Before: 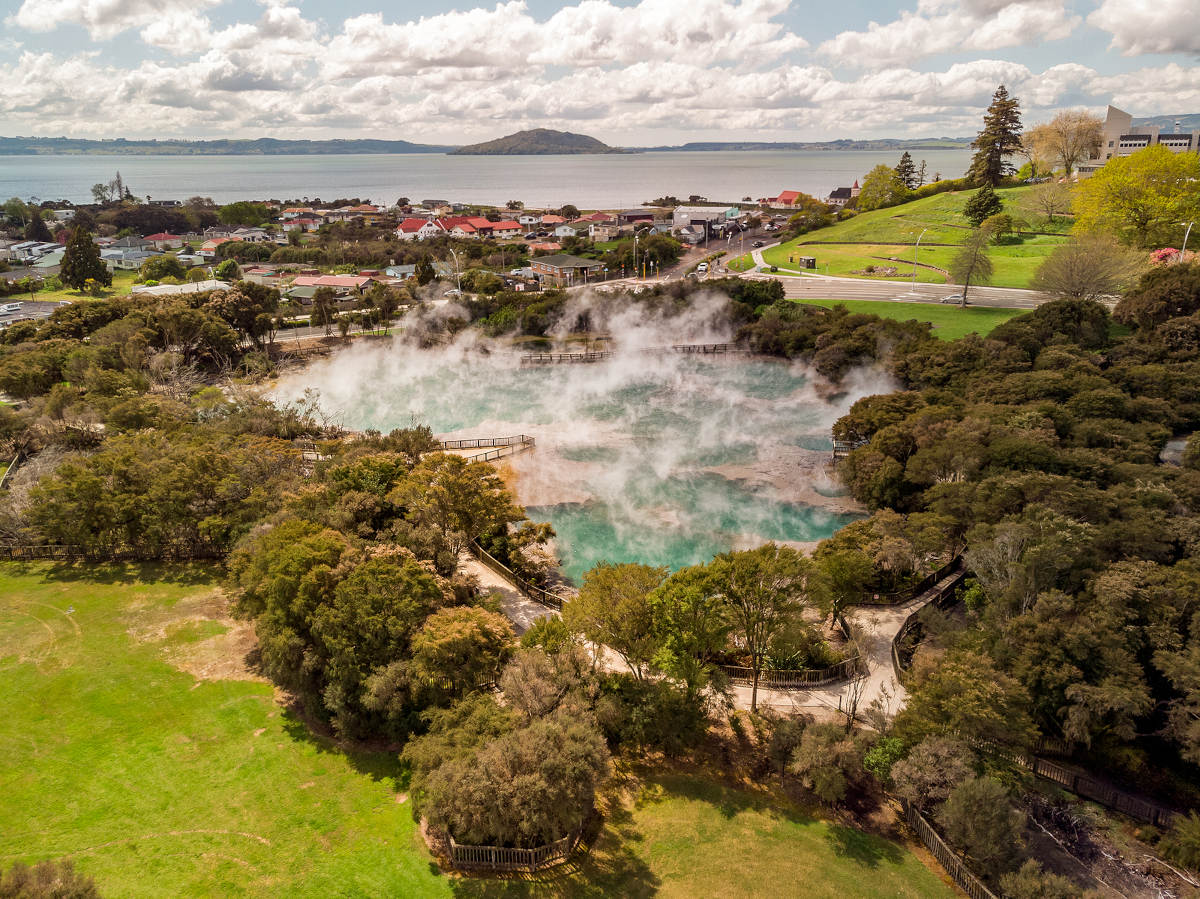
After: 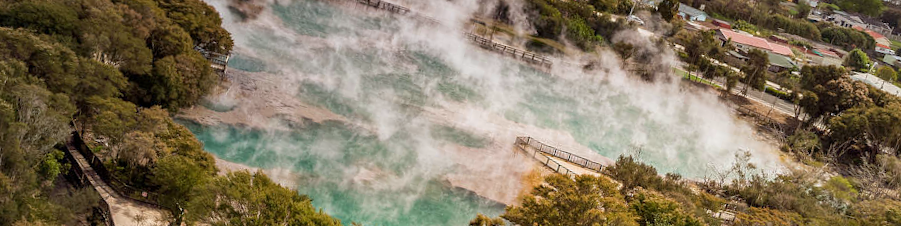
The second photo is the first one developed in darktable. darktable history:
white balance: red 0.982, blue 1.018
crop and rotate: angle 16.12°, top 30.835%, bottom 35.653%
